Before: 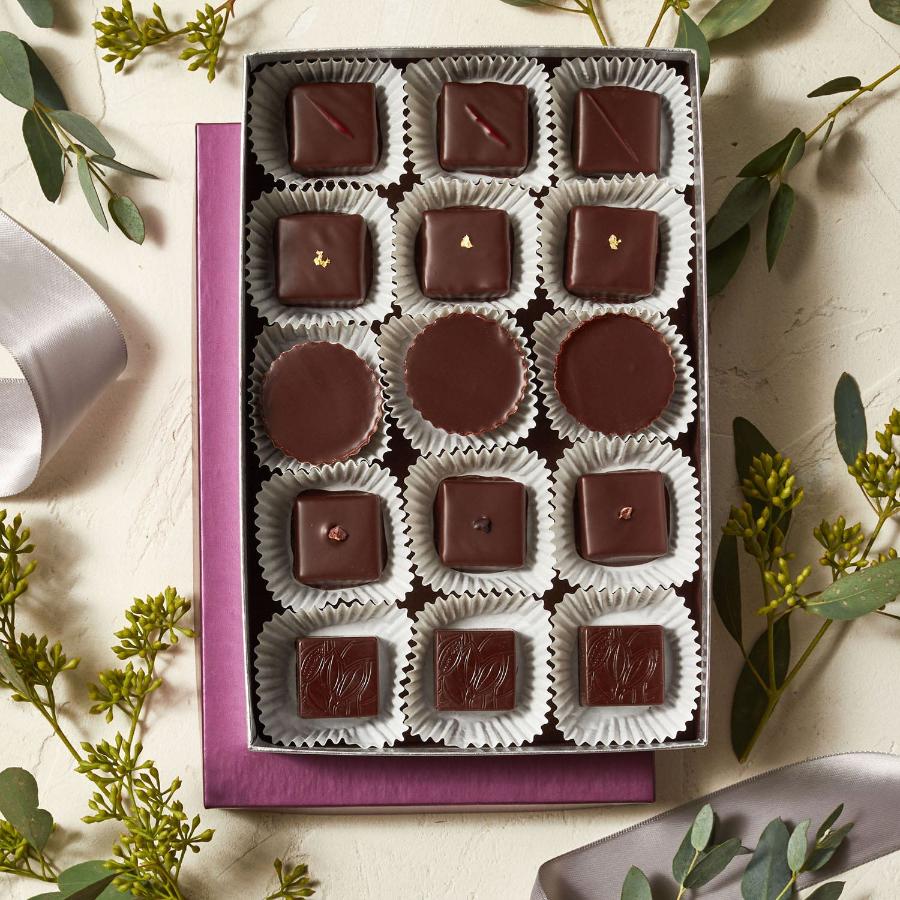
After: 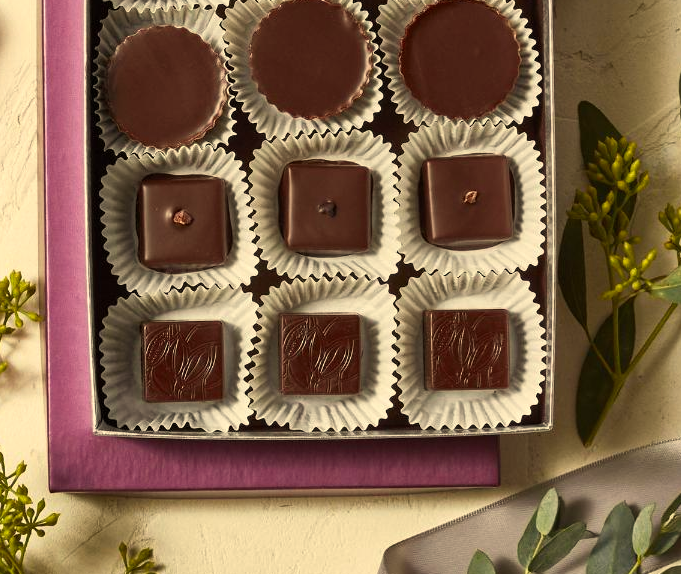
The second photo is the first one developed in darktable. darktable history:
color correction: highlights a* 2.72, highlights b* 22.8
crop and rotate: left 17.299%, top 35.115%, right 7.015%, bottom 1.024%
